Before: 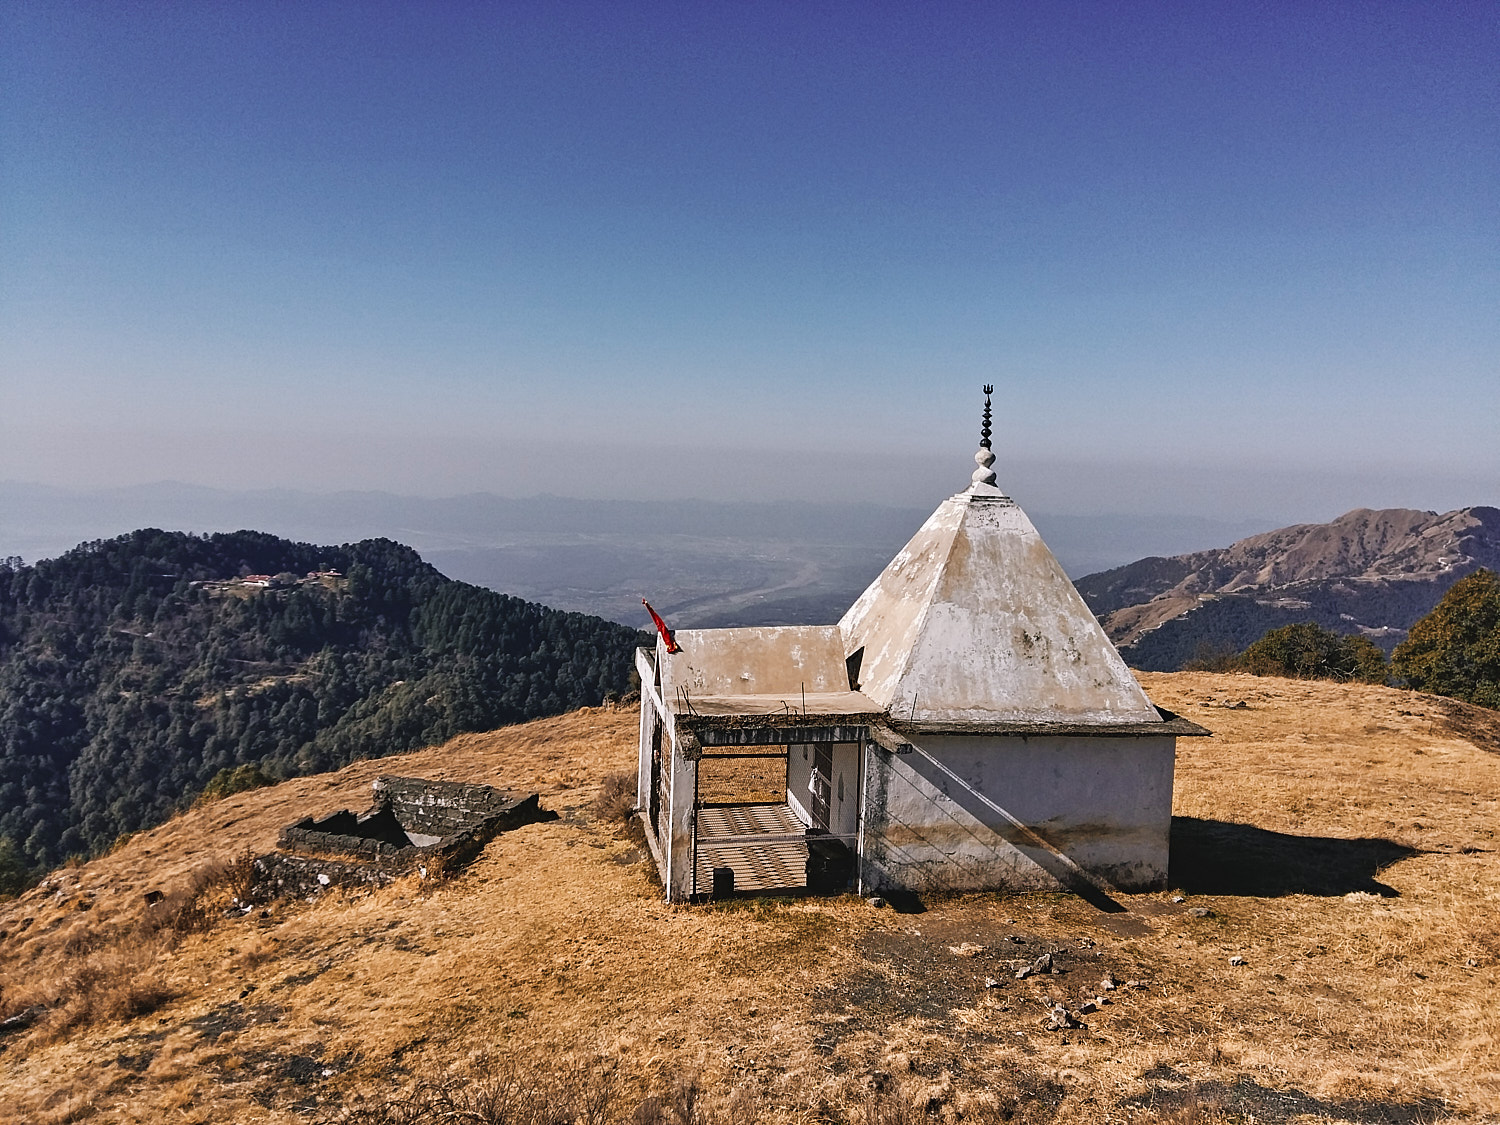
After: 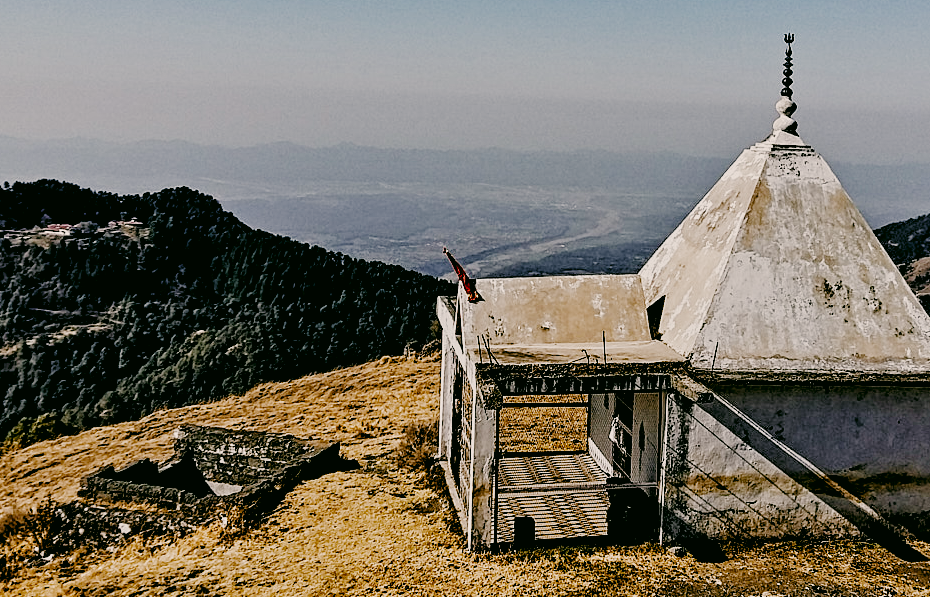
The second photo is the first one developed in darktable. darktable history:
contrast equalizer: octaves 7, y [[0.502, 0.517, 0.543, 0.576, 0.611, 0.631], [0.5 ×6], [0.5 ×6], [0 ×6], [0 ×6]]
white balance: red 0.986, blue 1.01
color correction: highlights a* 4.02, highlights b* 4.98, shadows a* -7.55, shadows b* 4.98
crop: left 13.312%, top 31.28%, right 24.627%, bottom 15.582%
tone equalizer: on, module defaults
filmic rgb: black relative exposure -2.85 EV, white relative exposure 4.56 EV, hardness 1.77, contrast 1.25, preserve chrominance no, color science v5 (2021)
